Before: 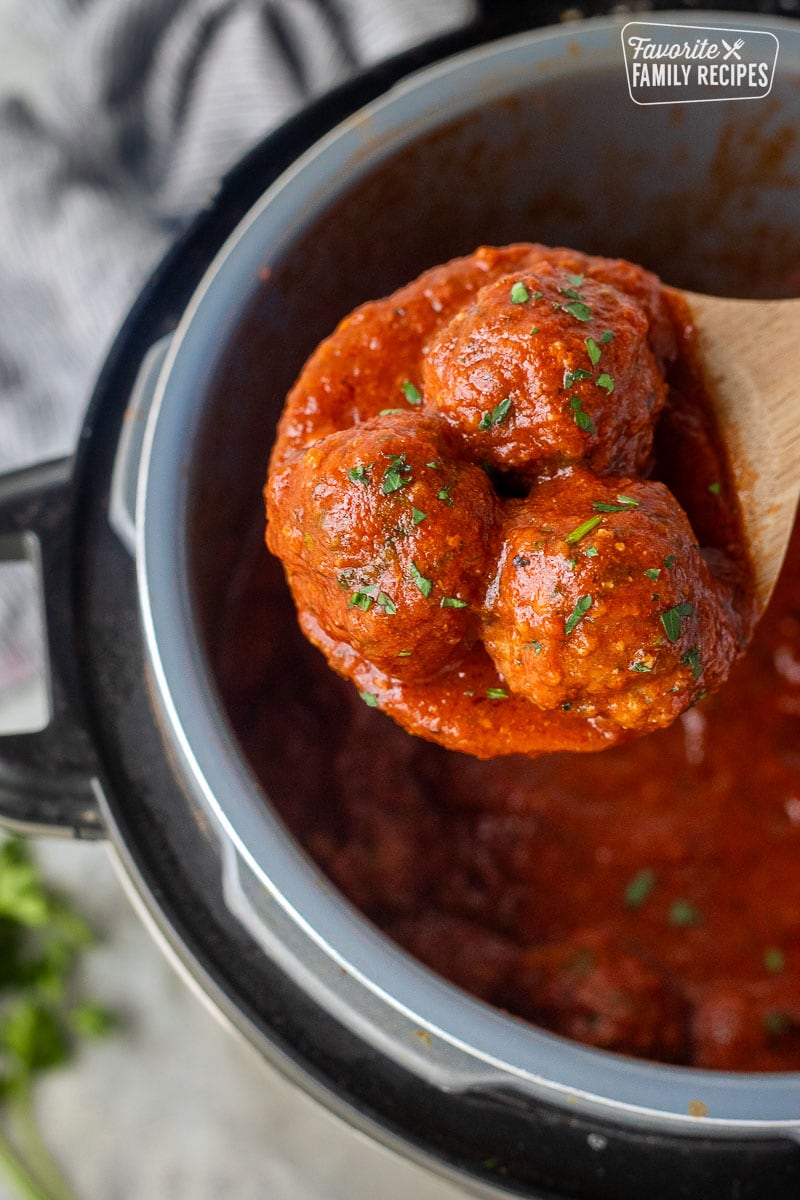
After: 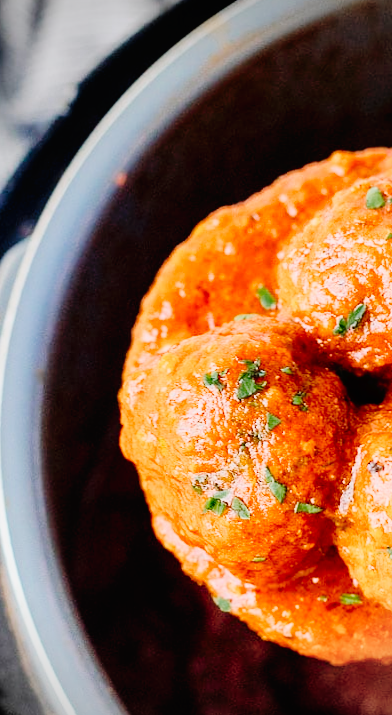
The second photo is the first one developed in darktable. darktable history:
filmic rgb: black relative exposure -6.68 EV, white relative exposure 4.56 EV, hardness 3.25
exposure: exposure 0.566 EV, compensate highlight preservation false
levels: levels [0, 0.478, 1]
rotate and perspective: rotation 0.192°, lens shift (horizontal) -0.015, crop left 0.005, crop right 0.996, crop top 0.006, crop bottom 0.99
tone curve: curves: ch0 [(0, 0) (0.003, 0.006) (0.011, 0.007) (0.025, 0.009) (0.044, 0.012) (0.069, 0.021) (0.1, 0.036) (0.136, 0.056) (0.177, 0.105) (0.224, 0.165) (0.277, 0.251) (0.335, 0.344) (0.399, 0.439) (0.468, 0.532) (0.543, 0.628) (0.623, 0.718) (0.709, 0.797) (0.801, 0.874) (0.898, 0.943) (1, 1)], preserve colors none
color zones: curves: ch0 [(0, 0.558) (0.143, 0.548) (0.286, 0.447) (0.429, 0.259) (0.571, 0.5) (0.714, 0.5) (0.857, 0.593) (1, 0.558)]; ch1 [(0, 0.543) (0.01, 0.544) (0.12, 0.492) (0.248, 0.458) (0.5, 0.534) (0.748, 0.5) (0.99, 0.469) (1, 0.543)]; ch2 [(0, 0.507) (0.143, 0.522) (0.286, 0.505) (0.429, 0.5) (0.571, 0.5) (0.714, 0.5) (0.857, 0.5) (1, 0.507)]
vignetting: unbound false
crop: left 17.835%, top 7.675%, right 32.881%, bottom 32.213%
